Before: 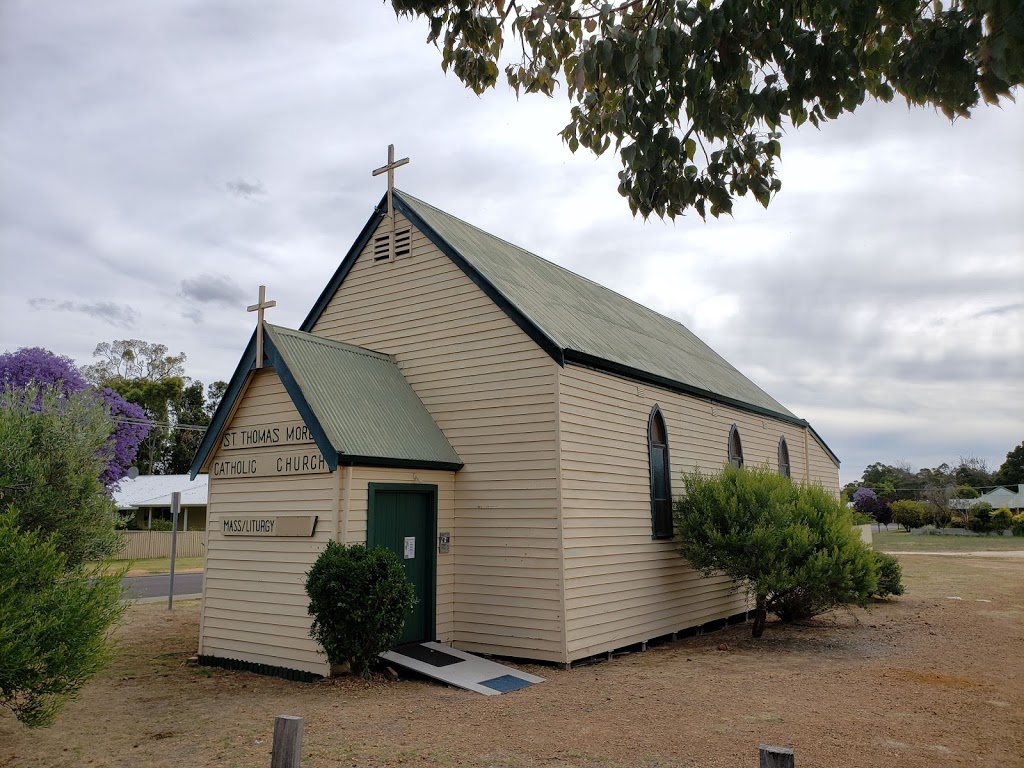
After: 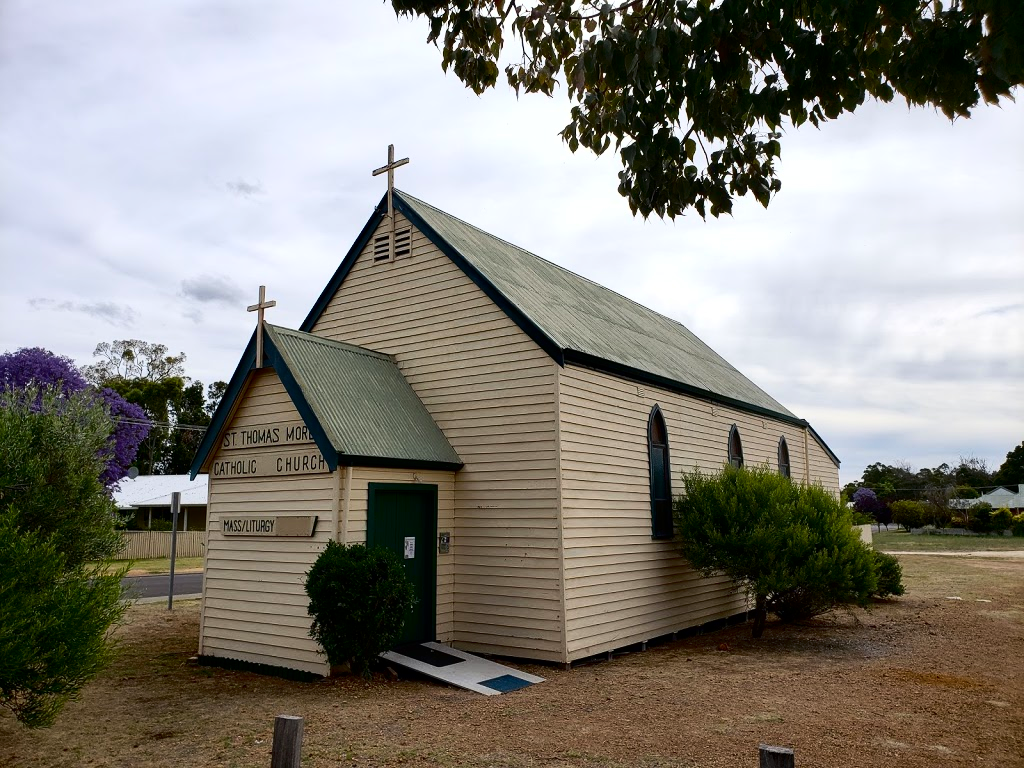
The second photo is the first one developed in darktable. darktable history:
contrast brightness saturation: contrast 0.314, brightness -0.074, saturation 0.173
